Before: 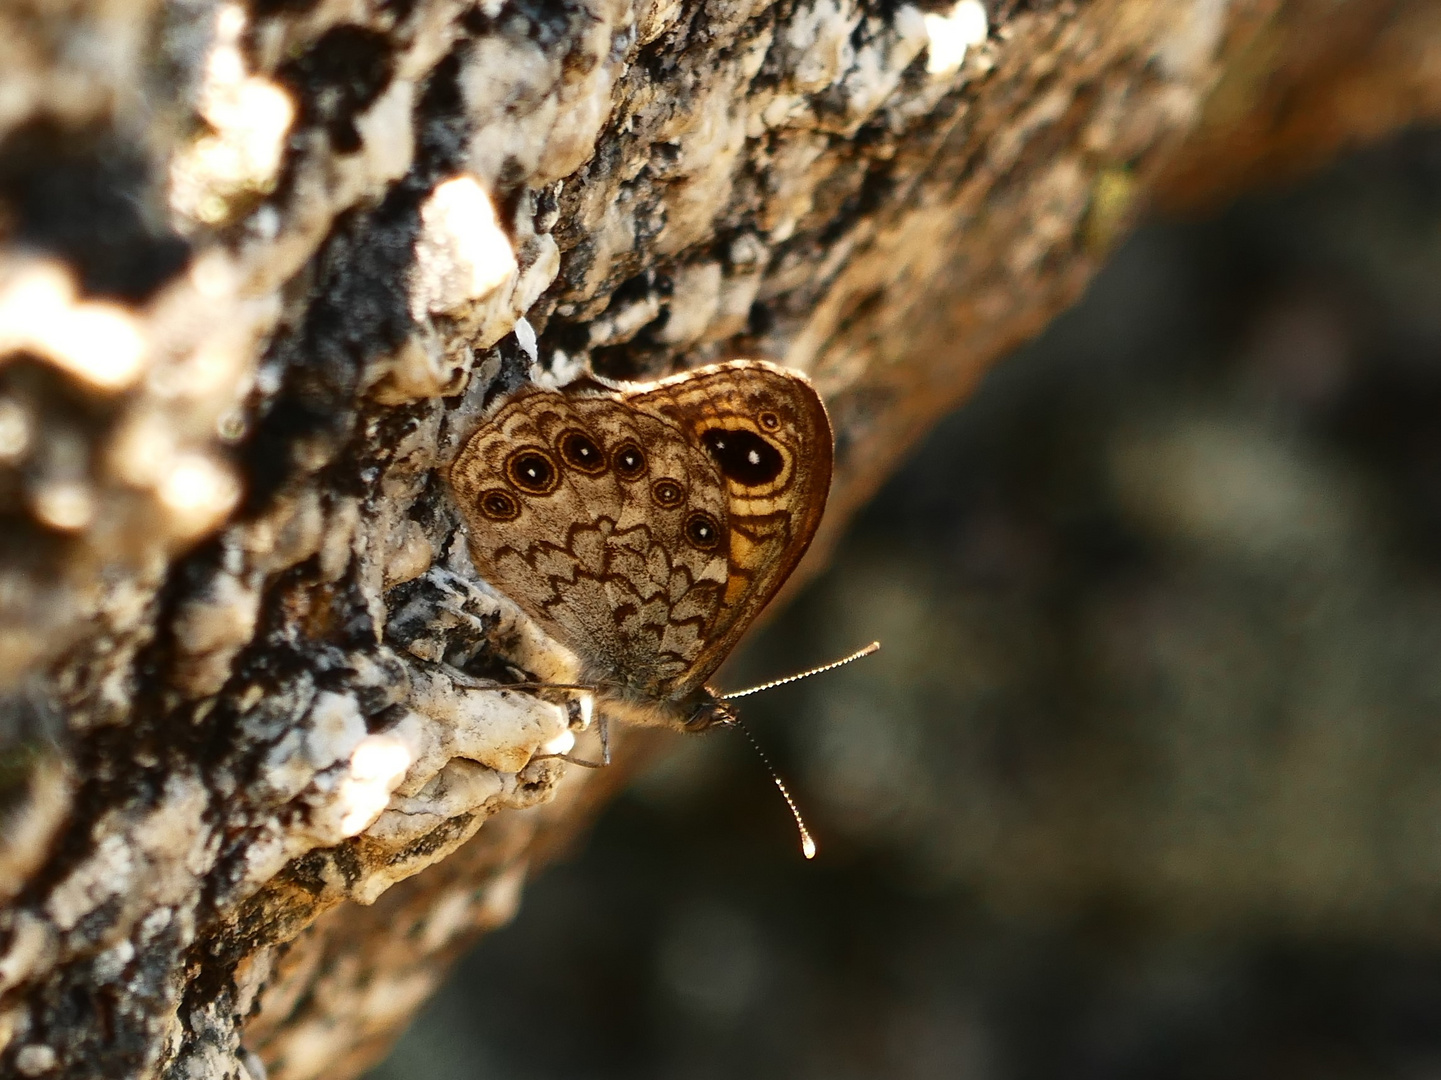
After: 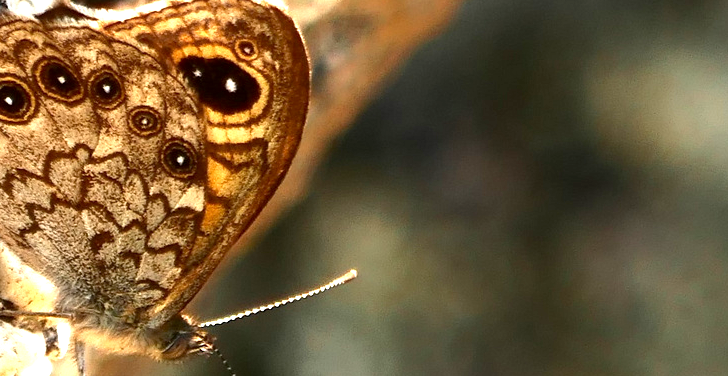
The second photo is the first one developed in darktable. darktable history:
exposure: black level correction 0.001, exposure 1.305 EV, compensate highlight preservation false
crop: left 36.361%, top 34.501%, right 13.102%, bottom 30.625%
